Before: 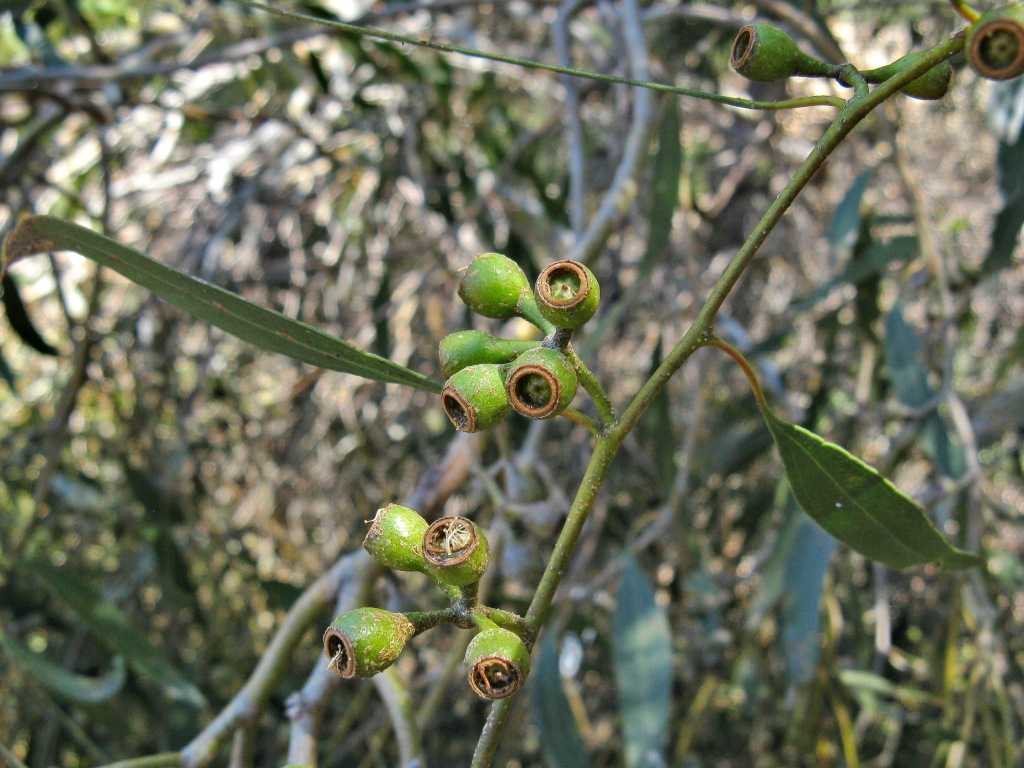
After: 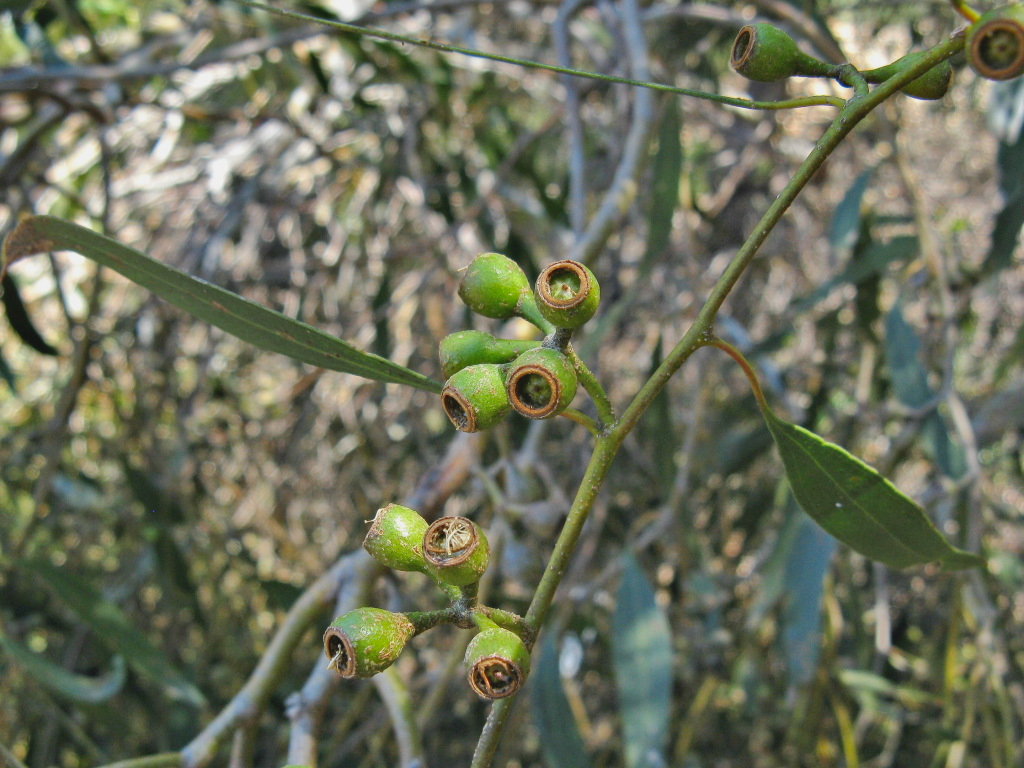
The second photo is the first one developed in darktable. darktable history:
contrast brightness saturation: contrast -0.113
color zones: curves: ch0 [(0, 0.5) (0.143, 0.5) (0.286, 0.5) (0.429, 0.5) (0.571, 0.5) (0.714, 0.476) (0.857, 0.5) (1, 0.5)]; ch2 [(0, 0.5) (0.143, 0.5) (0.286, 0.5) (0.429, 0.5) (0.571, 0.5) (0.714, 0.487) (0.857, 0.5) (1, 0.5)]
tone equalizer: edges refinement/feathering 500, mask exposure compensation -1.57 EV, preserve details no
